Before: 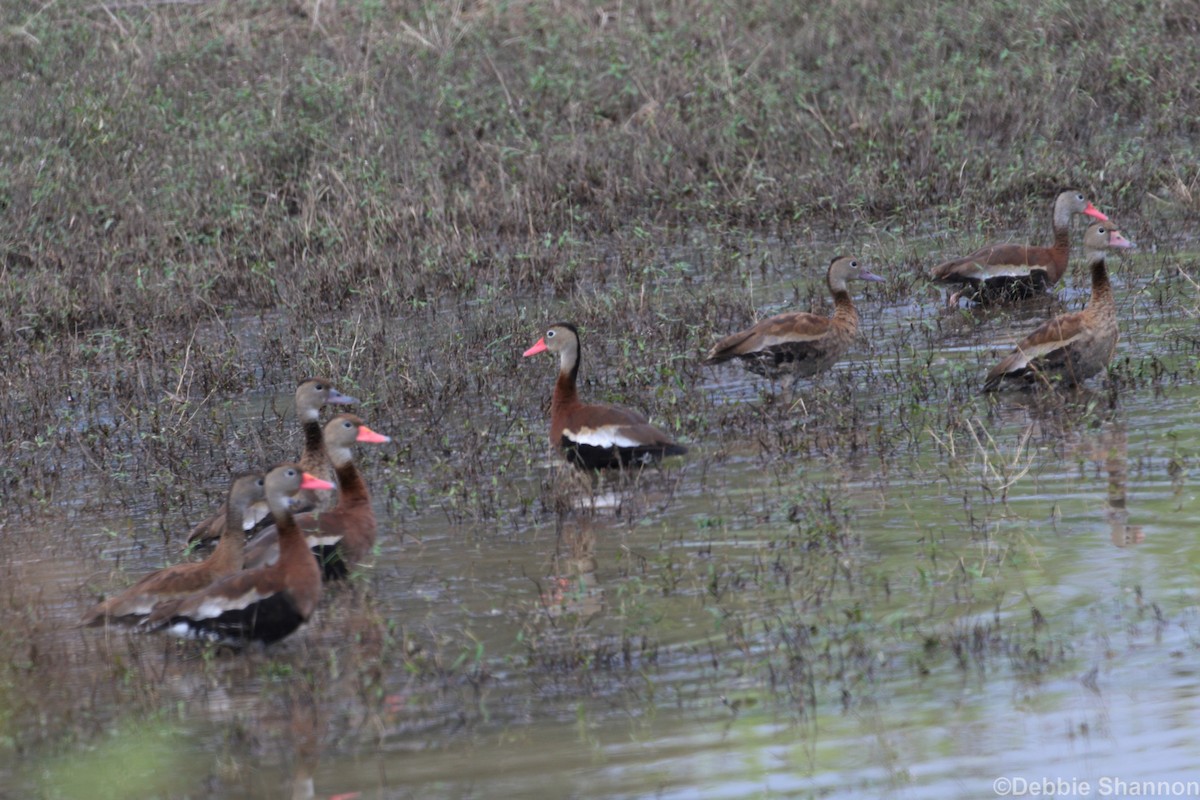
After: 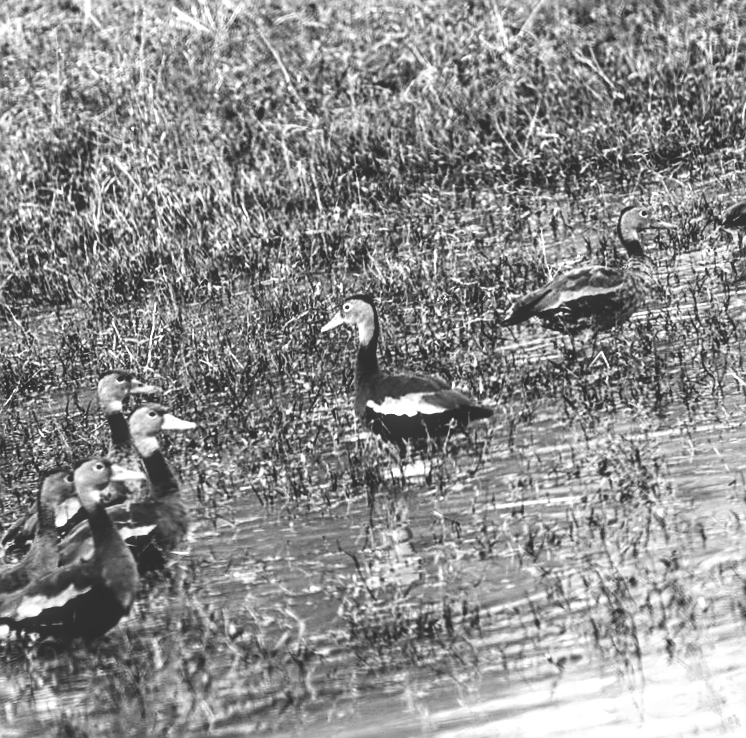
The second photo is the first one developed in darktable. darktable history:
sharpen: amount 0.55
local contrast: on, module defaults
crop and rotate: left 14.292%, right 19.041%
contrast brightness saturation: contrast 0.15, brightness 0.05
exposure: black level correction 0, exposure 1.2 EV, compensate exposure bias true, compensate highlight preservation false
base curve: curves: ch0 [(0, 0.036) (0.083, 0.04) (0.804, 1)], preserve colors none
monochrome: a 32, b 64, size 2.3
rotate and perspective: rotation -4.57°, crop left 0.054, crop right 0.944, crop top 0.087, crop bottom 0.914
